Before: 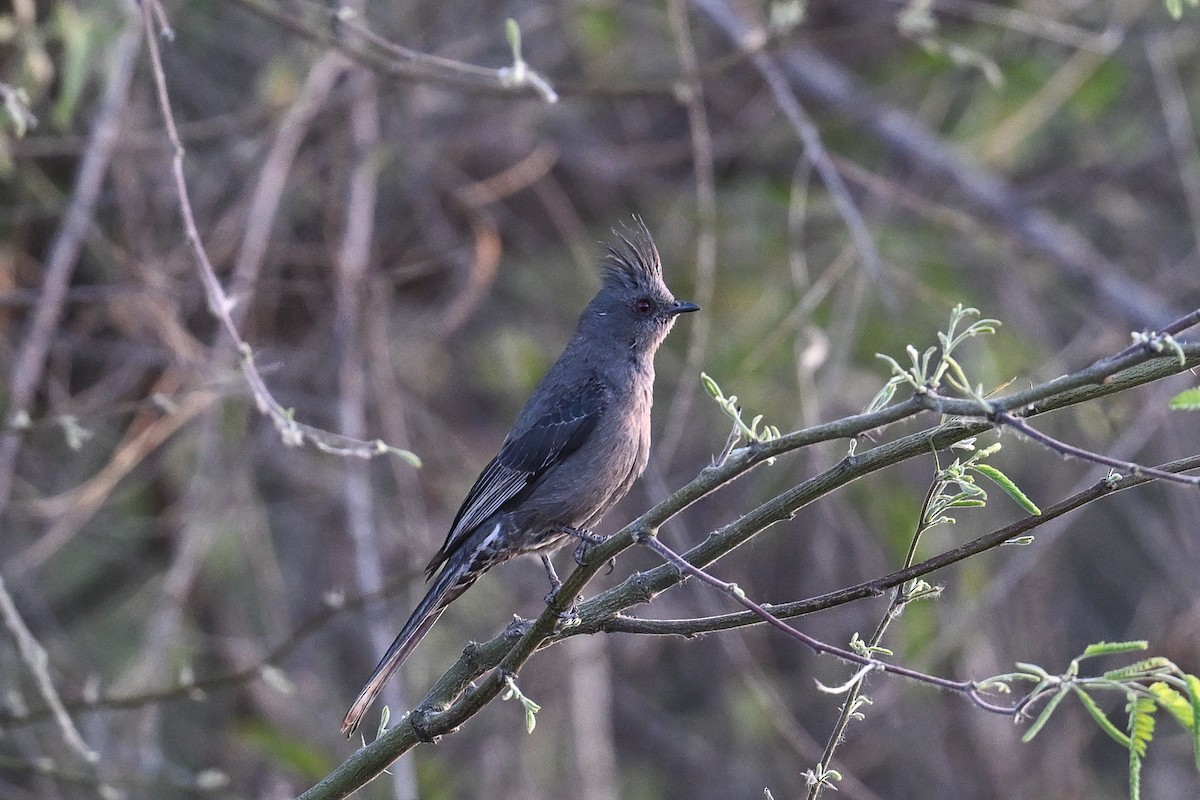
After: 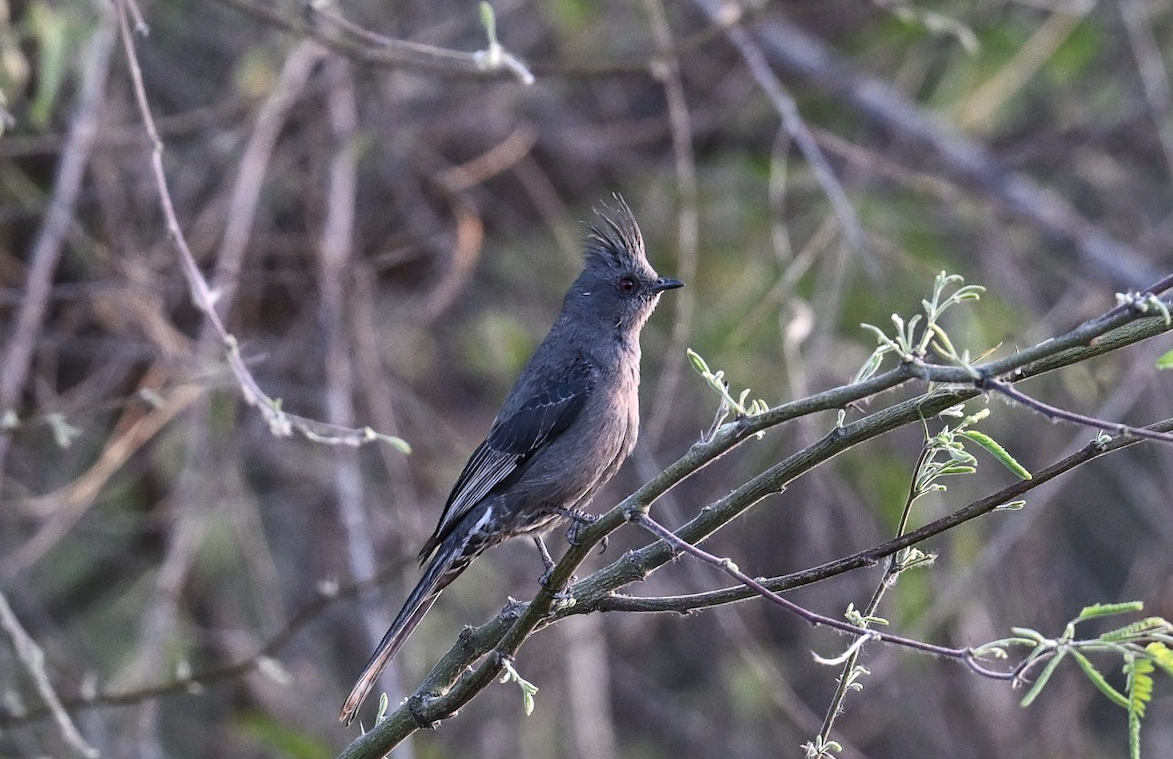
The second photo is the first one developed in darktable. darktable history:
rotate and perspective: rotation -2°, crop left 0.022, crop right 0.978, crop top 0.049, crop bottom 0.951
local contrast: mode bilateral grid, contrast 25, coarseness 50, detail 123%, midtone range 0.2
